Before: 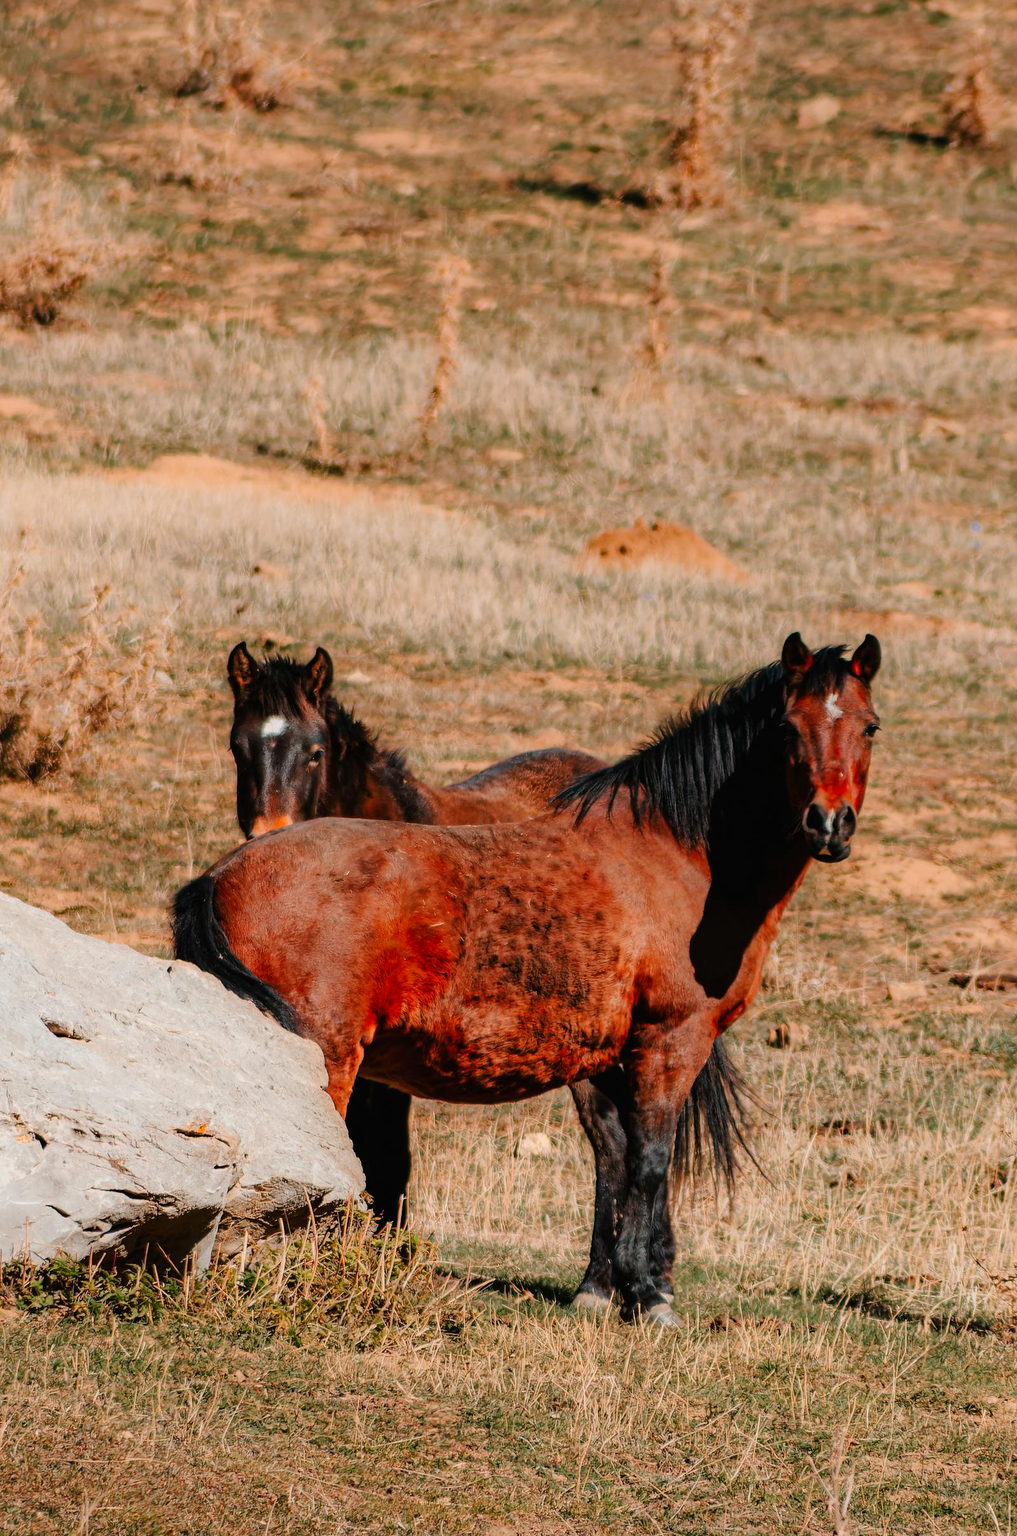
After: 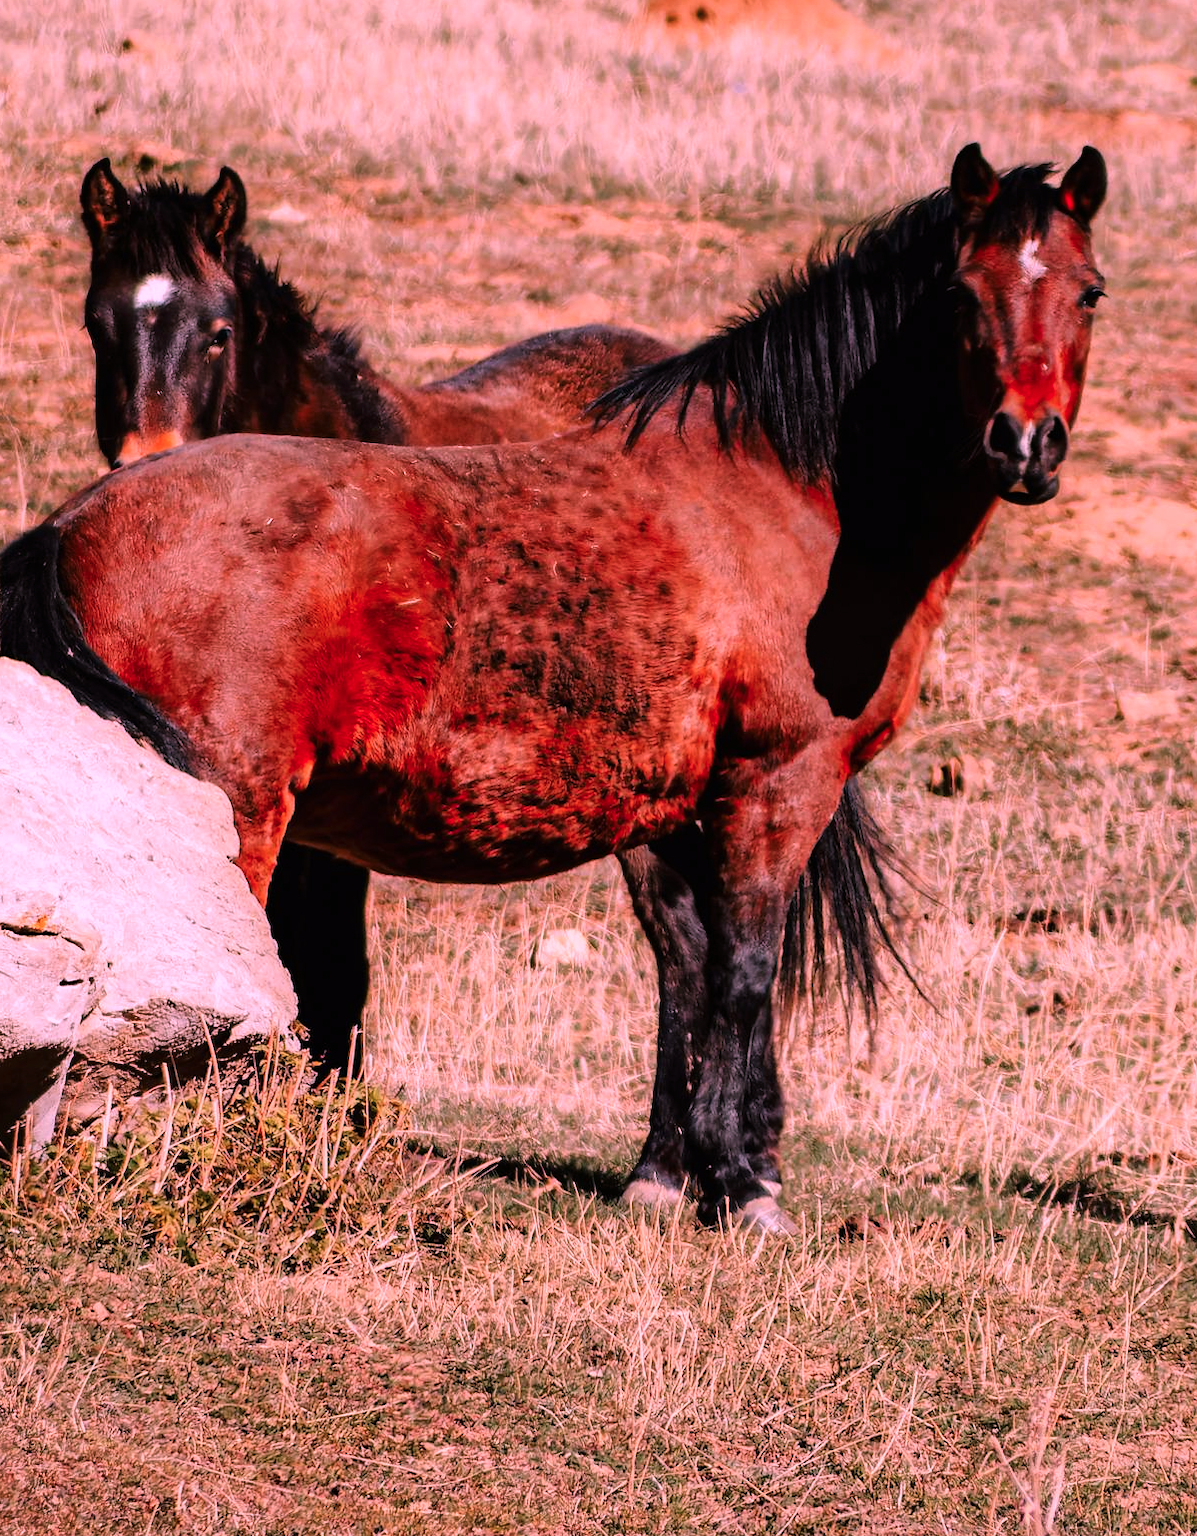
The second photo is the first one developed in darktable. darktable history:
tone curve: curves: ch0 [(0, 0) (0.003, 0.002) (0.011, 0.006) (0.025, 0.014) (0.044, 0.025) (0.069, 0.039) (0.1, 0.056) (0.136, 0.086) (0.177, 0.129) (0.224, 0.183) (0.277, 0.247) (0.335, 0.318) (0.399, 0.395) (0.468, 0.48) (0.543, 0.571) (0.623, 0.668) (0.709, 0.773) (0.801, 0.873) (0.898, 0.978) (1, 1)], color space Lab, linked channels, preserve colors none
crop and rotate: left 17.346%, top 35.247%, right 7.63%, bottom 1.024%
color calibration: output R [1.107, -0.012, -0.003, 0], output B [0, 0, 1.308, 0], x 0.34, y 0.354, temperature 5157.71 K
